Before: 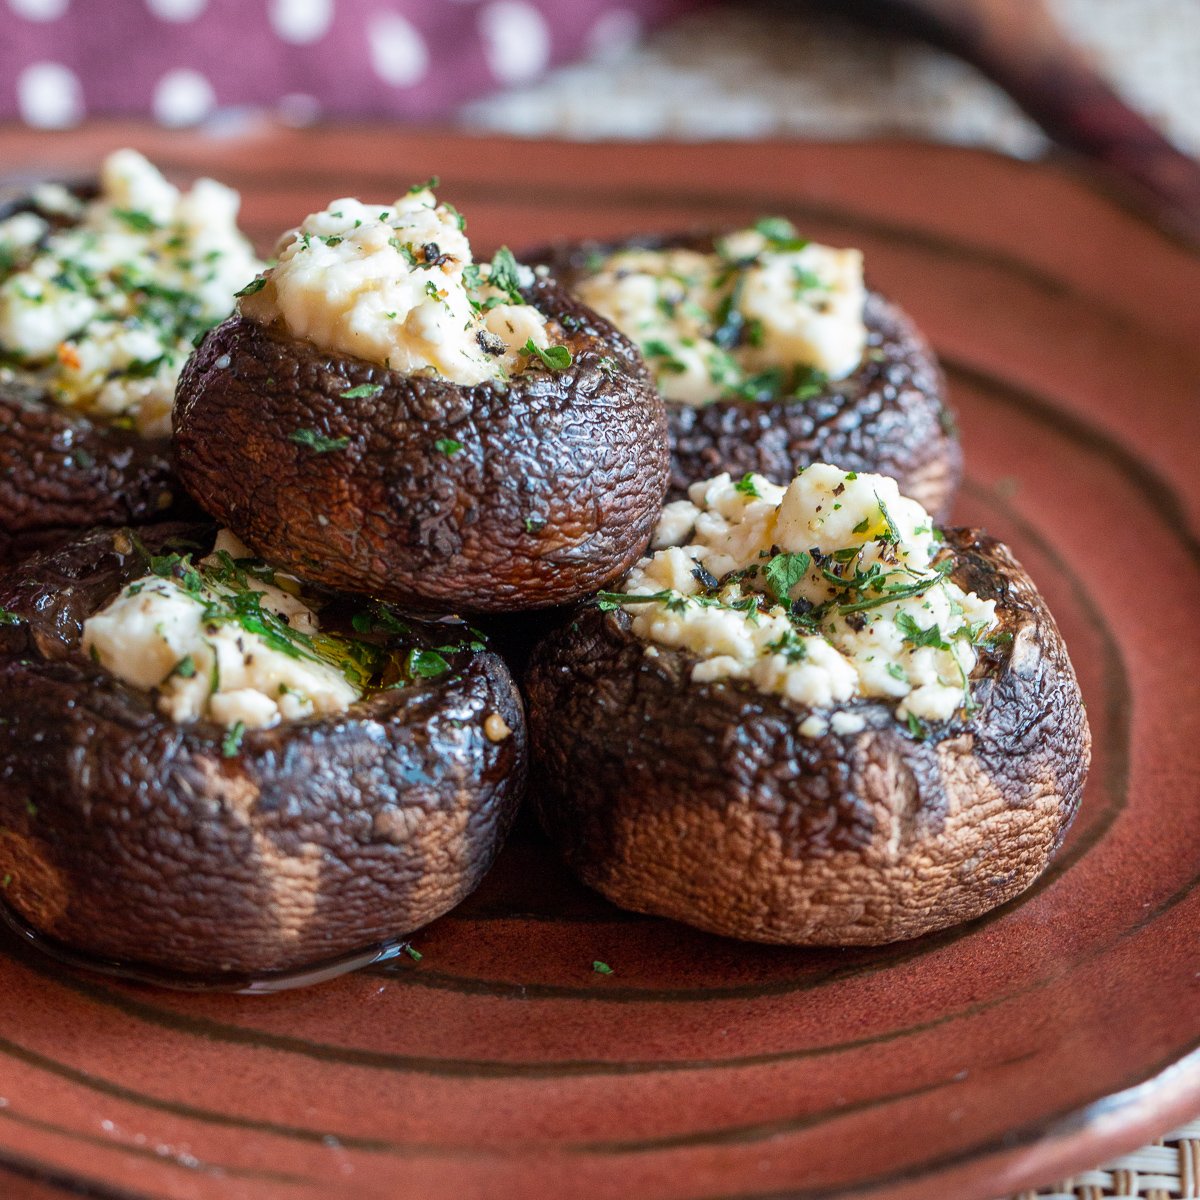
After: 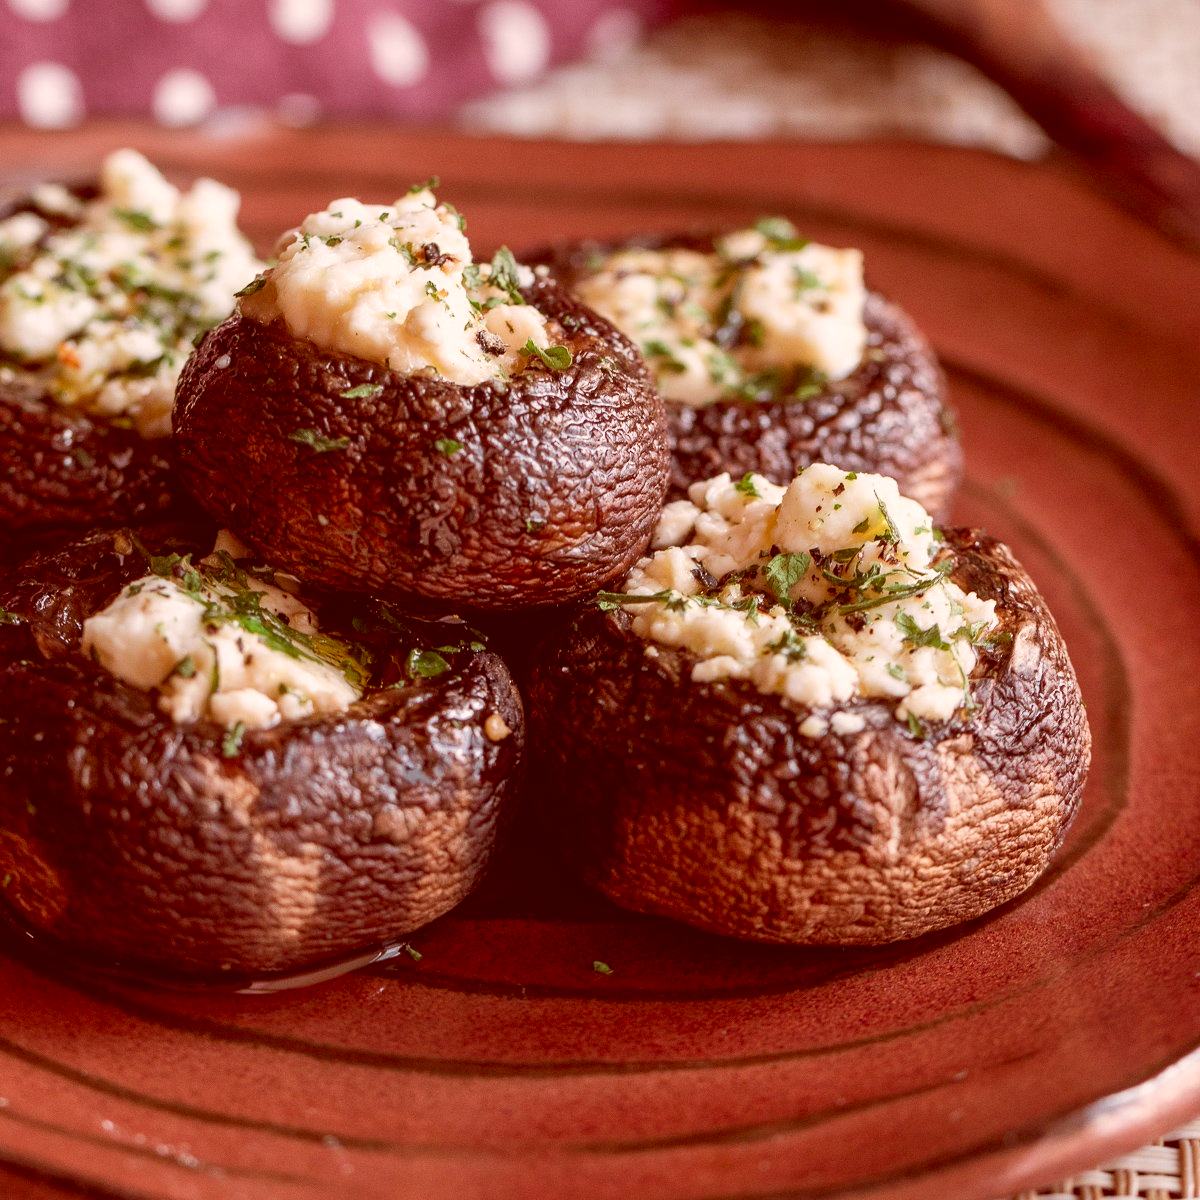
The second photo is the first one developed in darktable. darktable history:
color correction: highlights a* 9.36, highlights b* 9.03, shadows a* 39.96, shadows b* 39.6, saturation 0.765
